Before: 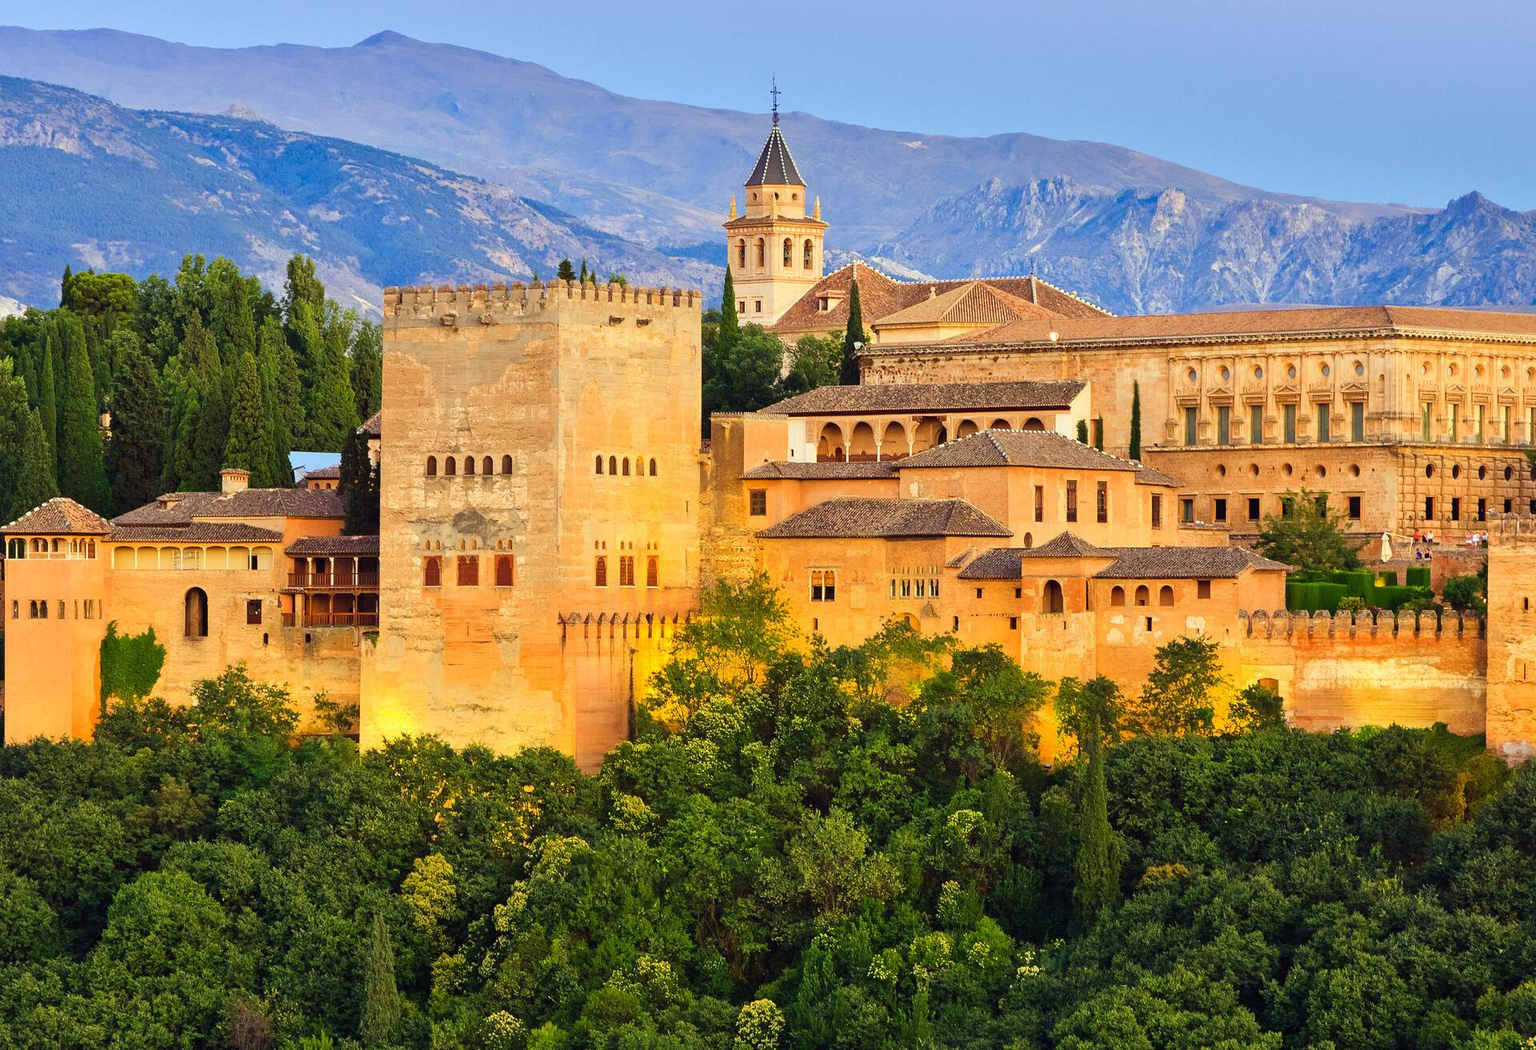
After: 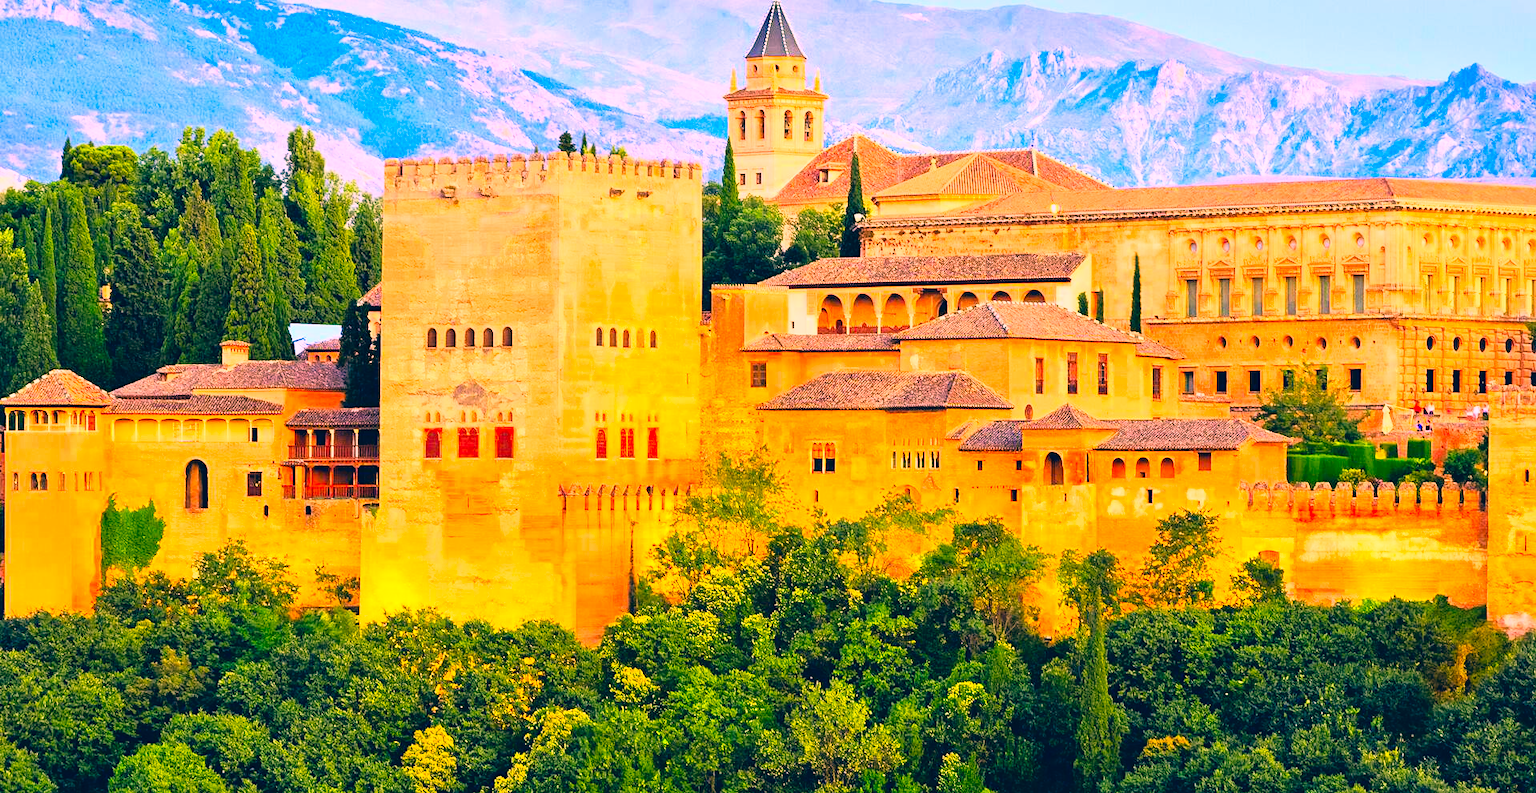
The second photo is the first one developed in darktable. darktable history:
base curve: curves: ch0 [(0, 0) (0.012, 0.01) (0.073, 0.168) (0.31, 0.711) (0.645, 0.957) (1, 1)]
color correction: highlights a* 16.69, highlights b* 0.269, shadows a* -15.43, shadows b* -14.6, saturation 1.51
crop and rotate: top 12.259%, bottom 12.196%
